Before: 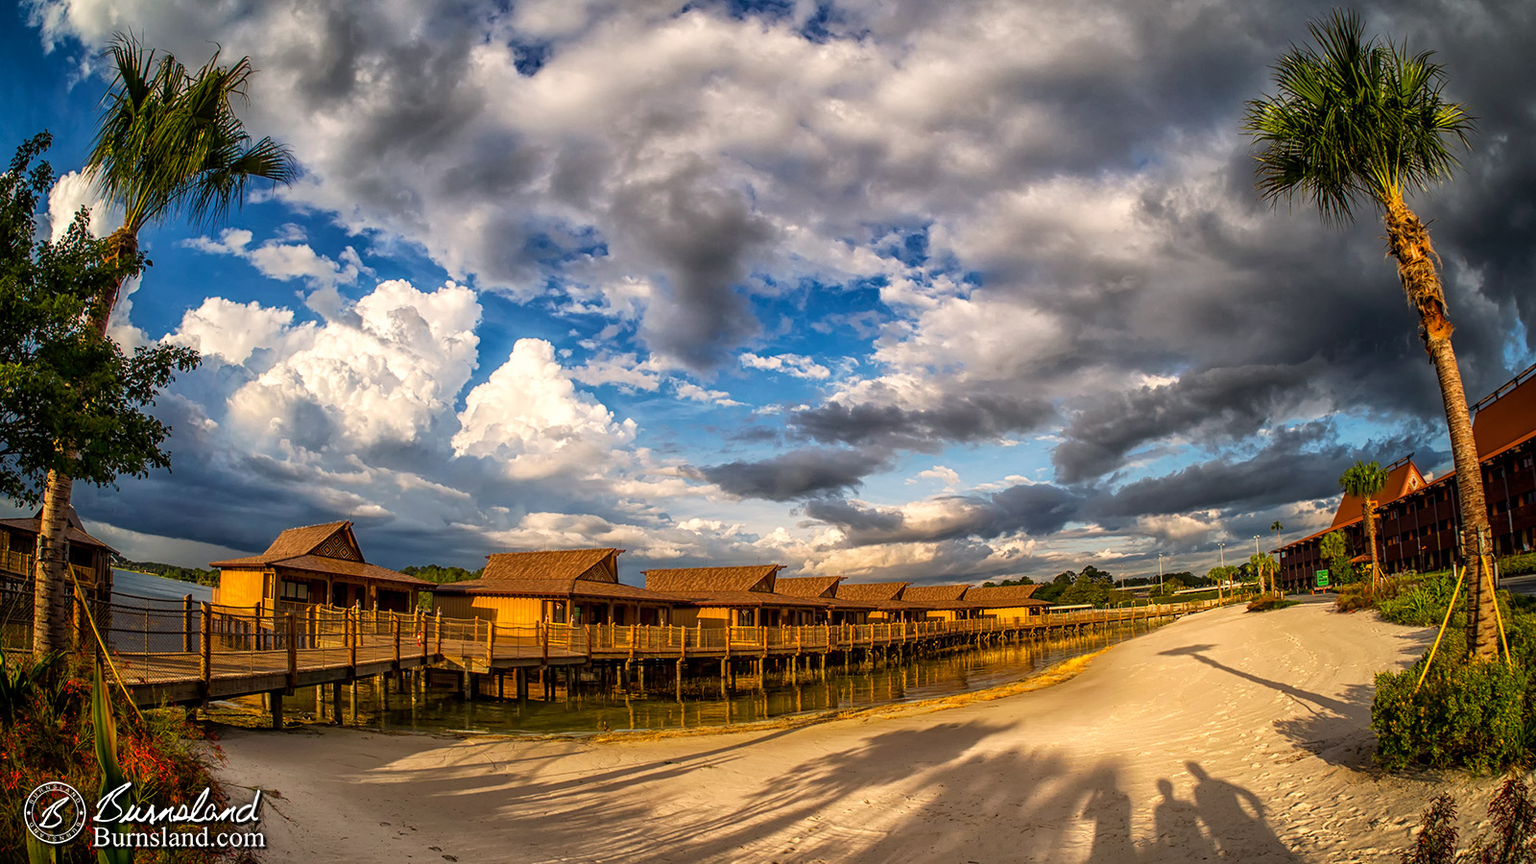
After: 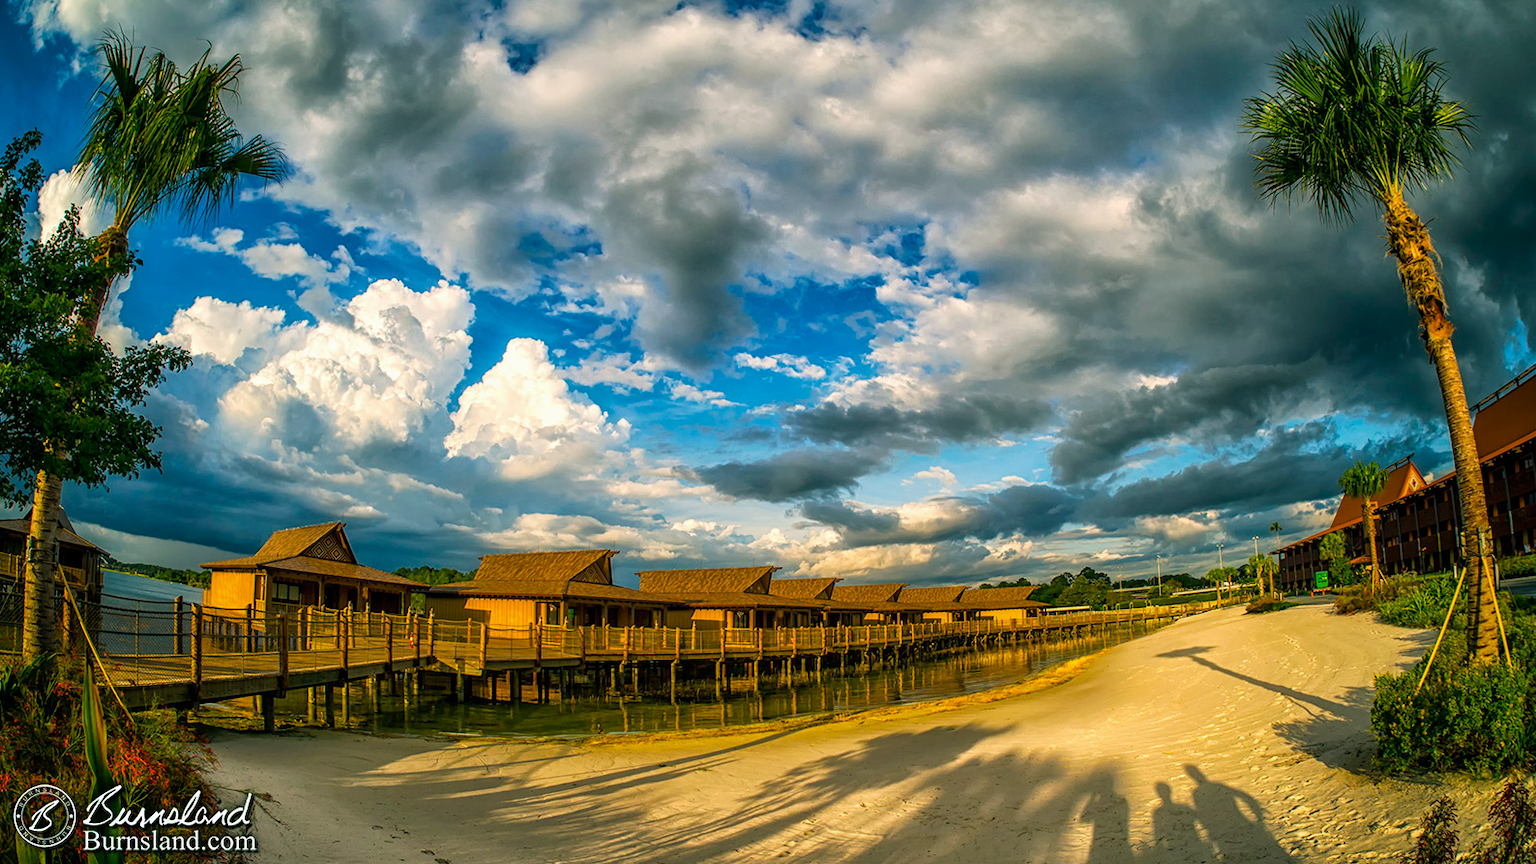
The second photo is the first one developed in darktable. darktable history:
crop and rotate: left 0.714%, top 0.343%, bottom 0.321%
color balance rgb: power › chroma 2.135%, power › hue 165.79°, linear chroma grading › shadows -7.626%, linear chroma grading › global chroma 9.955%, perceptual saturation grading › global saturation 14.912%
